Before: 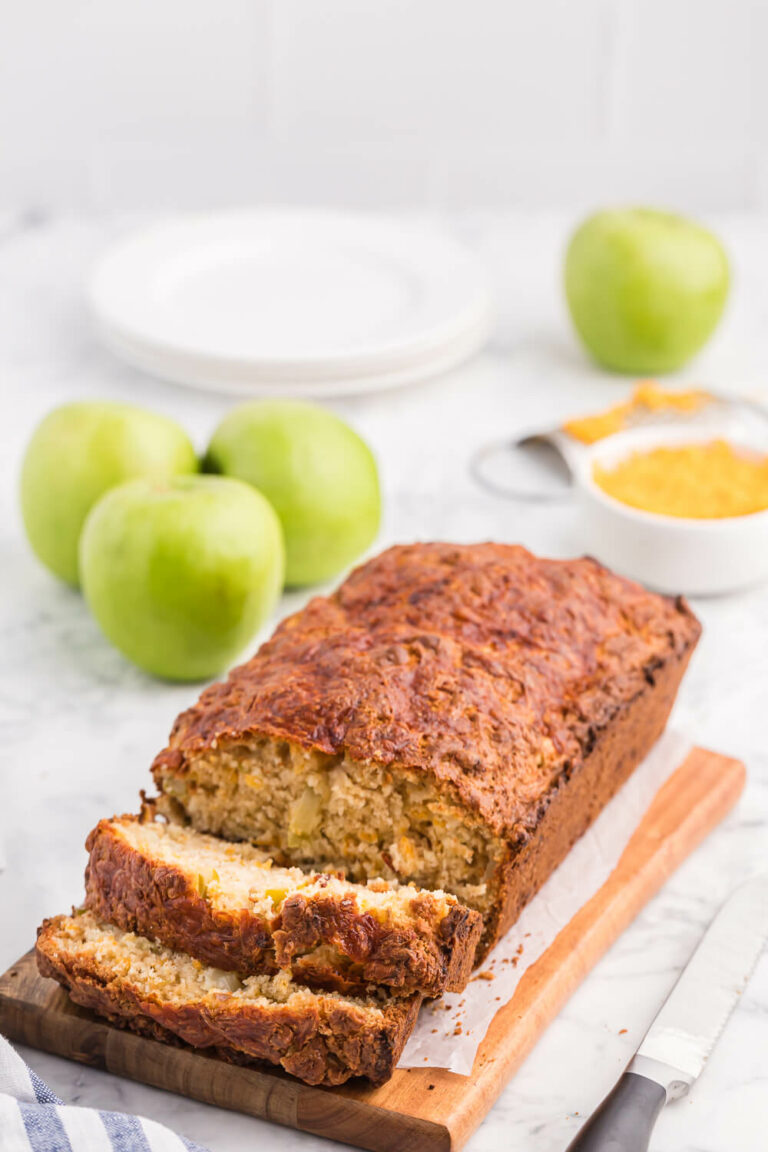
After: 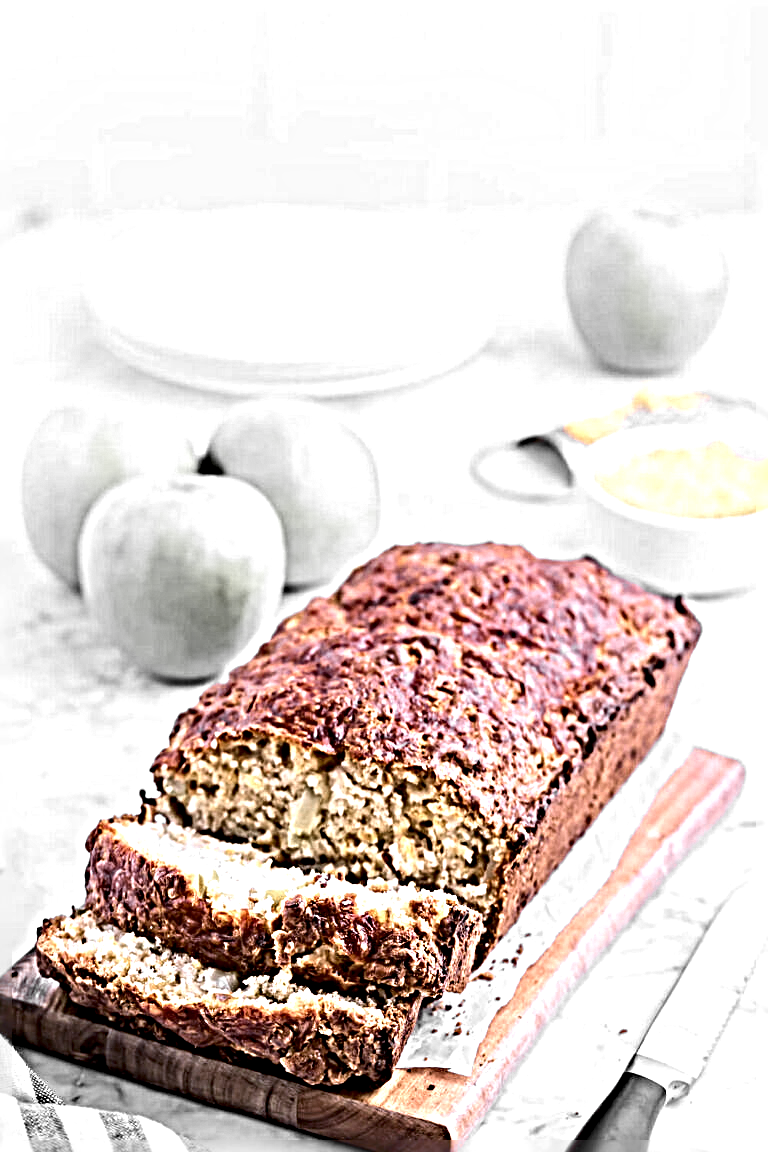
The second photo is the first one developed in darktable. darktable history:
sharpen: radius 6.3, amount 1.8, threshold 0
exposure: black level correction 0.009, exposure 0.014 EV, compensate highlight preservation false
tone equalizer: -8 EV -0.75 EV, -7 EV -0.7 EV, -6 EV -0.6 EV, -5 EV -0.4 EV, -3 EV 0.4 EV, -2 EV 0.6 EV, -1 EV 0.7 EV, +0 EV 0.75 EV, edges refinement/feathering 500, mask exposure compensation -1.57 EV, preserve details no
color calibration: illuminant as shot in camera, adaptation linear Bradford (ICC v4), x 0.406, y 0.405, temperature 3570.35 K, saturation algorithm version 1 (2020)
white balance: emerald 1
color zones: curves: ch0 [(0, 0.447) (0.184, 0.543) (0.323, 0.476) (0.429, 0.445) (0.571, 0.443) (0.714, 0.451) (0.857, 0.452) (1, 0.447)]; ch1 [(0, 0.464) (0.176, 0.46) (0.287, 0.177) (0.429, 0.002) (0.571, 0) (0.714, 0) (0.857, 0) (1, 0.464)], mix 20%
